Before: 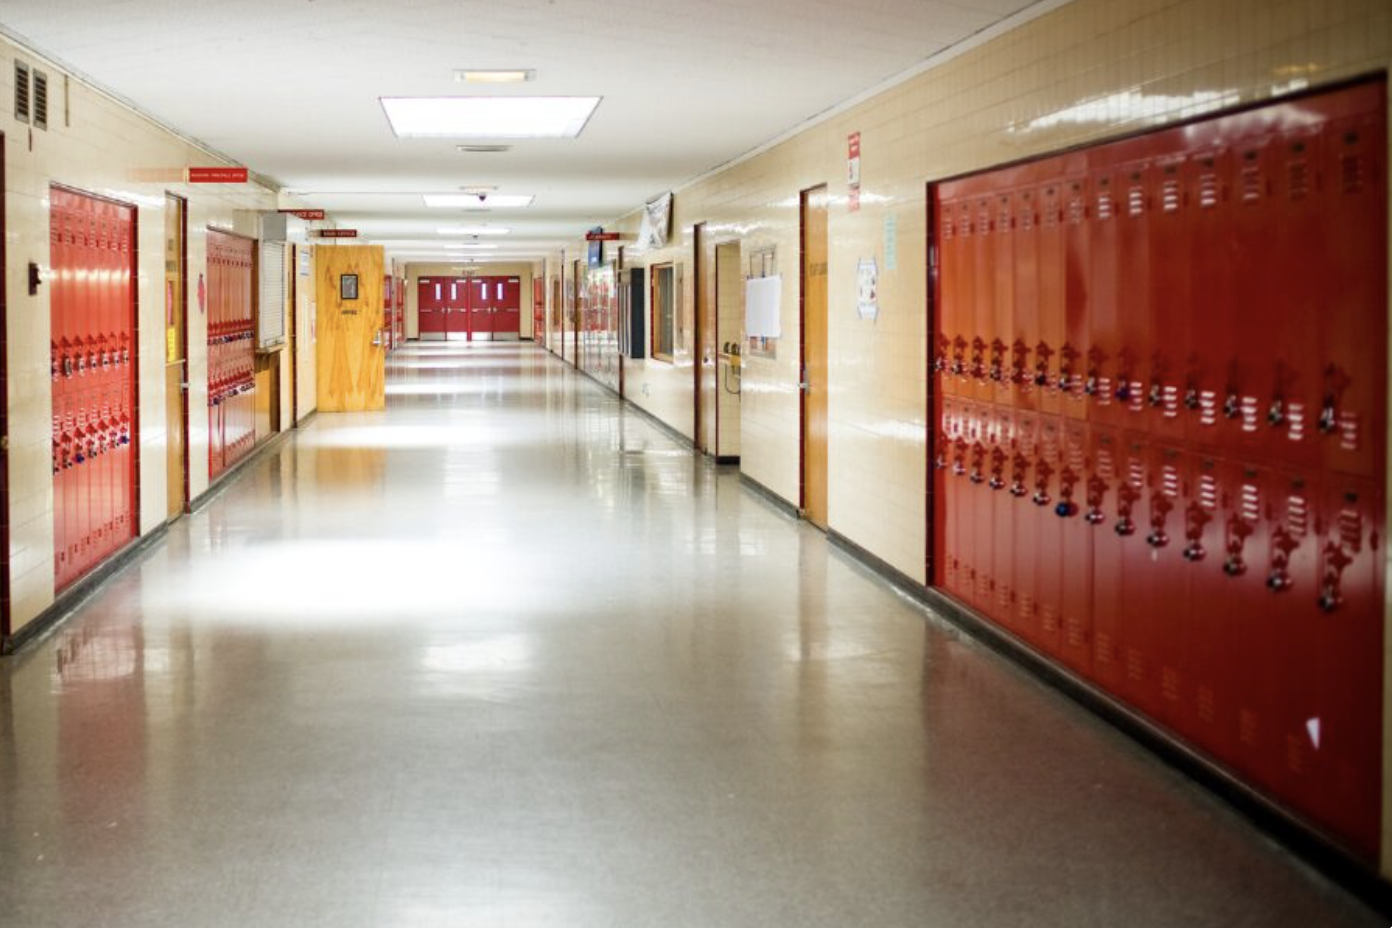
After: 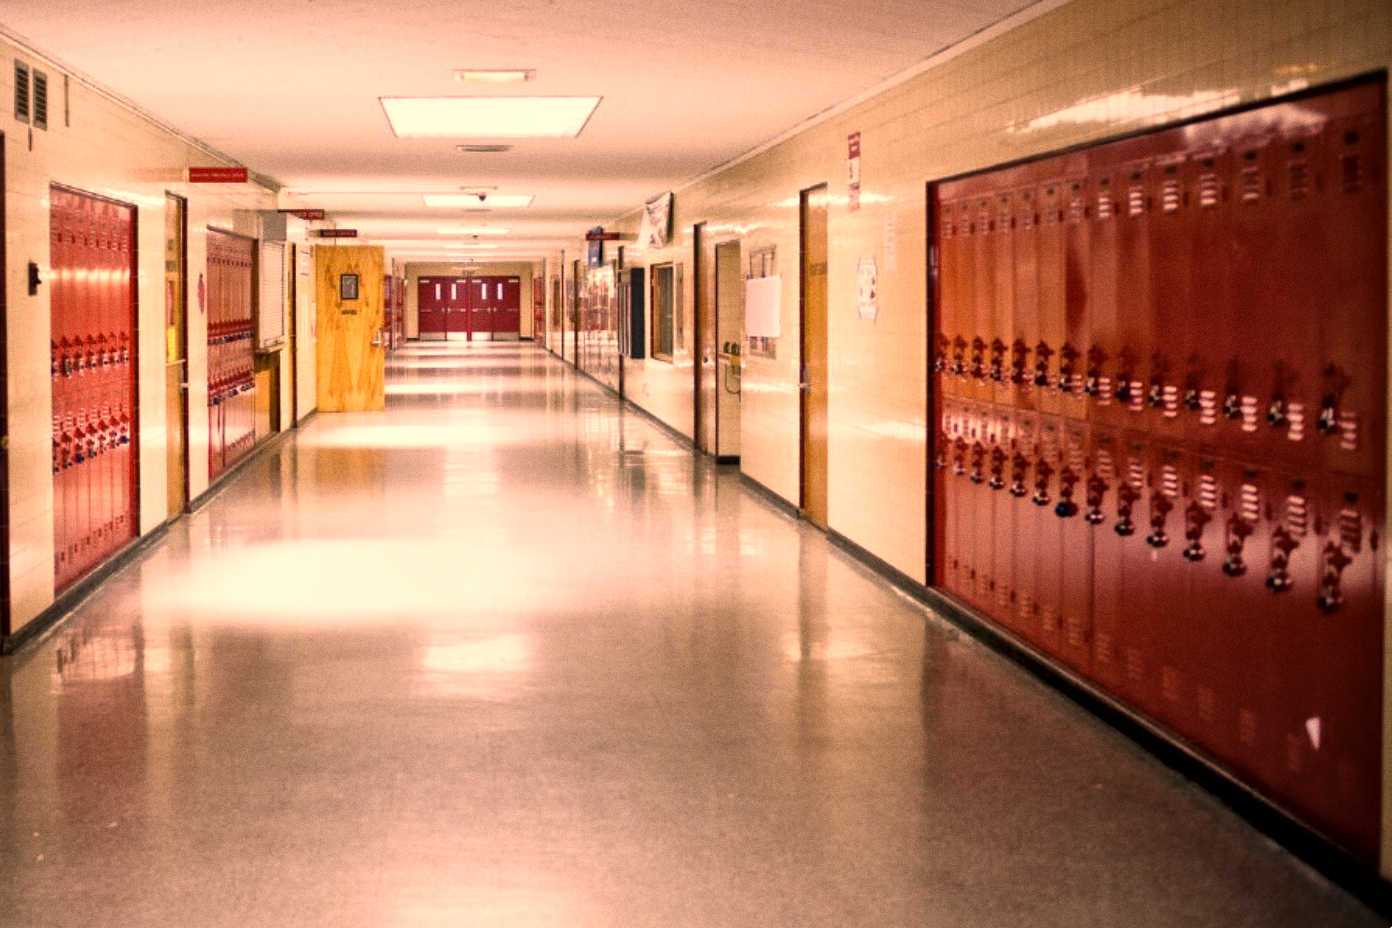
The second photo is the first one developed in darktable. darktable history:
grain: coarseness 0.47 ISO
color correction: highlights a* 40, highlights b* 40, saturation 0.69
local contrast: mode bilateral grid, contrast 20, coarseness 50, detail 171%, midtone range 0.2
